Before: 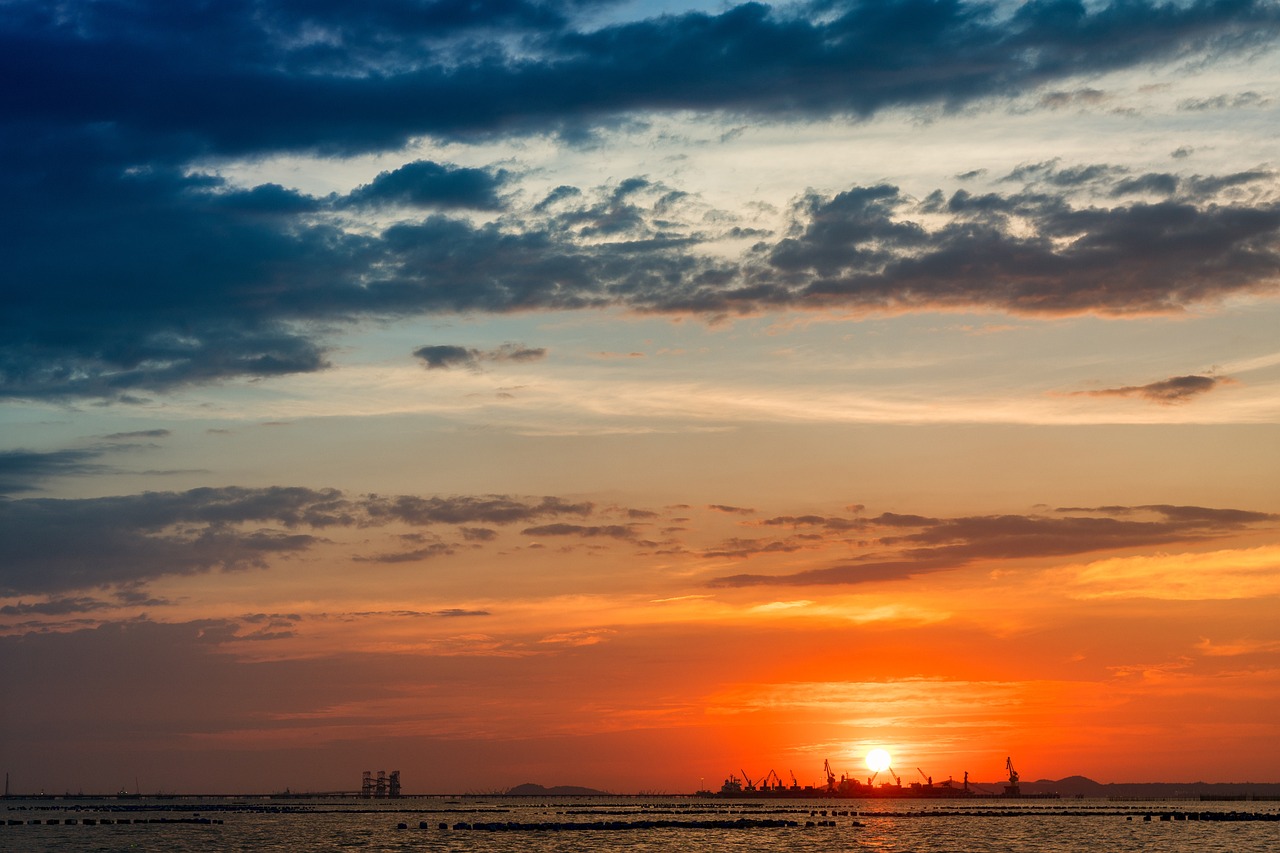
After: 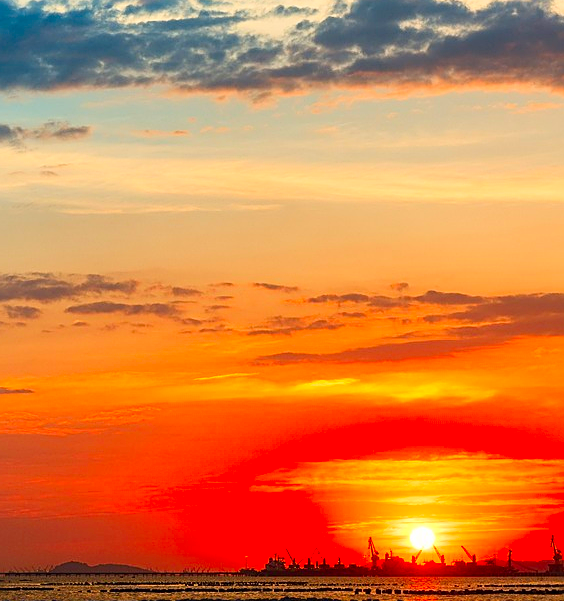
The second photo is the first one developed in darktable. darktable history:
crop: left 35.671%, top 26.052%, right 20.222%, bottom 3.397%
contrast brightness saturation: contrast 0.204, brightness 0.198, saturation 0.817
sharpen: on, module defaults
